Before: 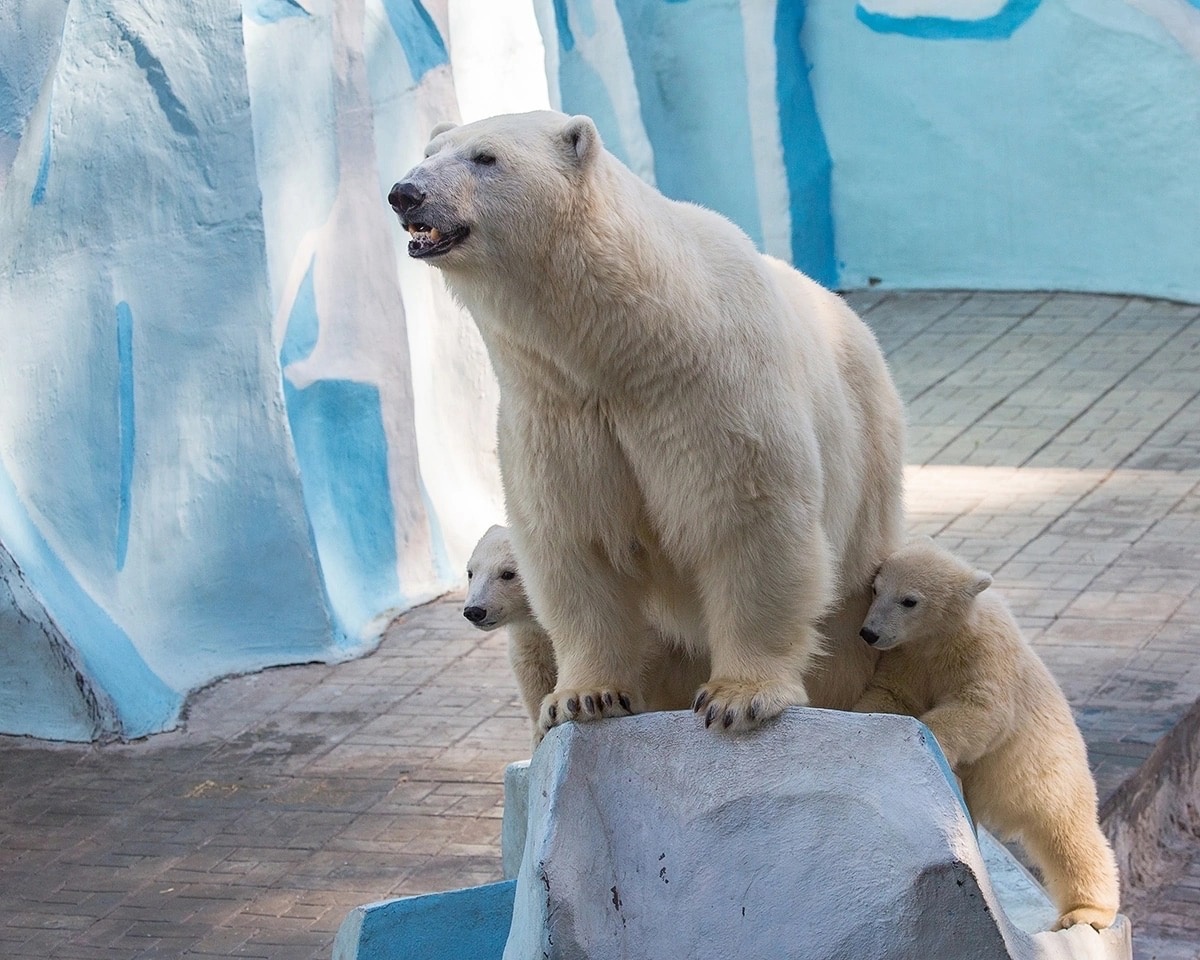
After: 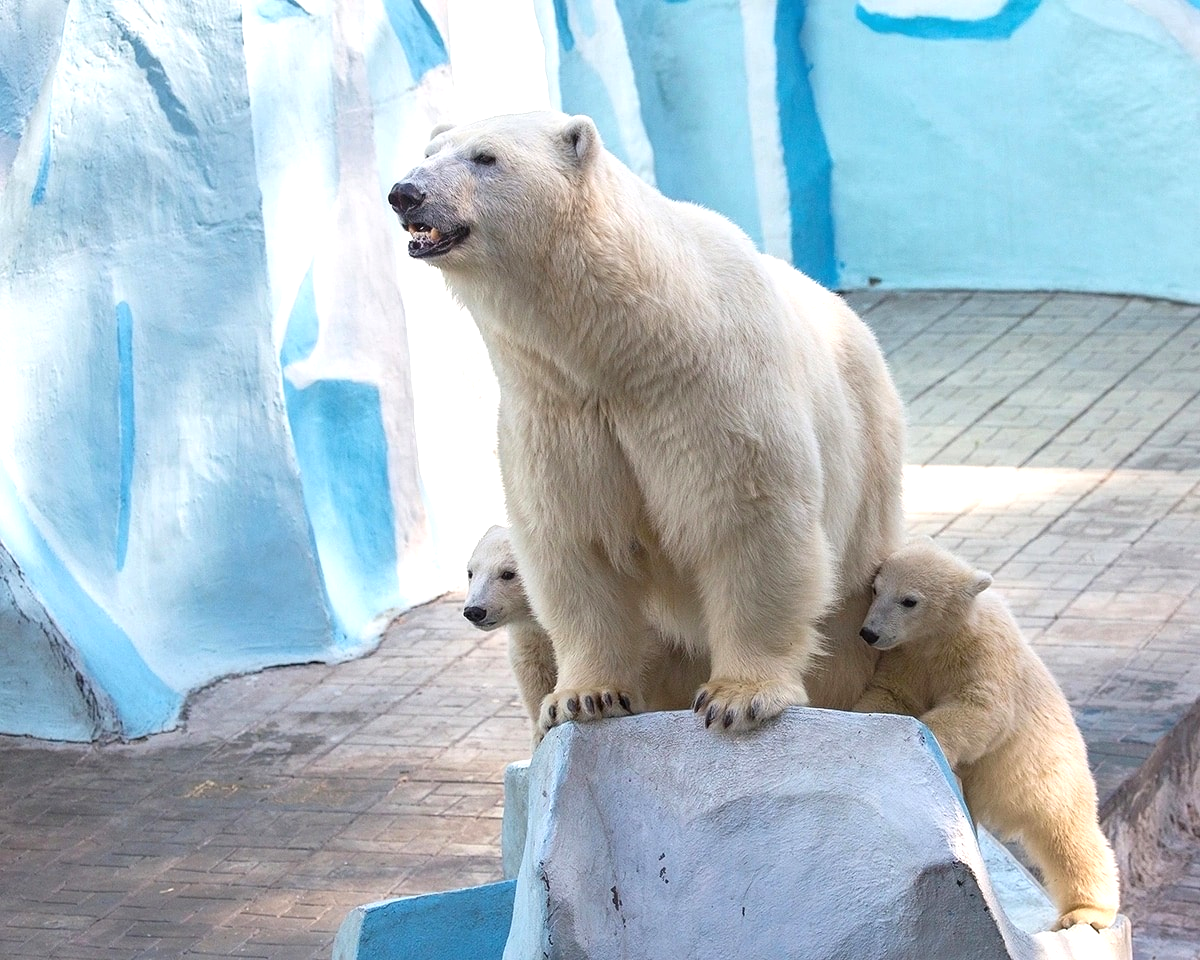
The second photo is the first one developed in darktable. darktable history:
exposure: black level correction 0, exposure 0.587 EV, compensate highlight preservation false
